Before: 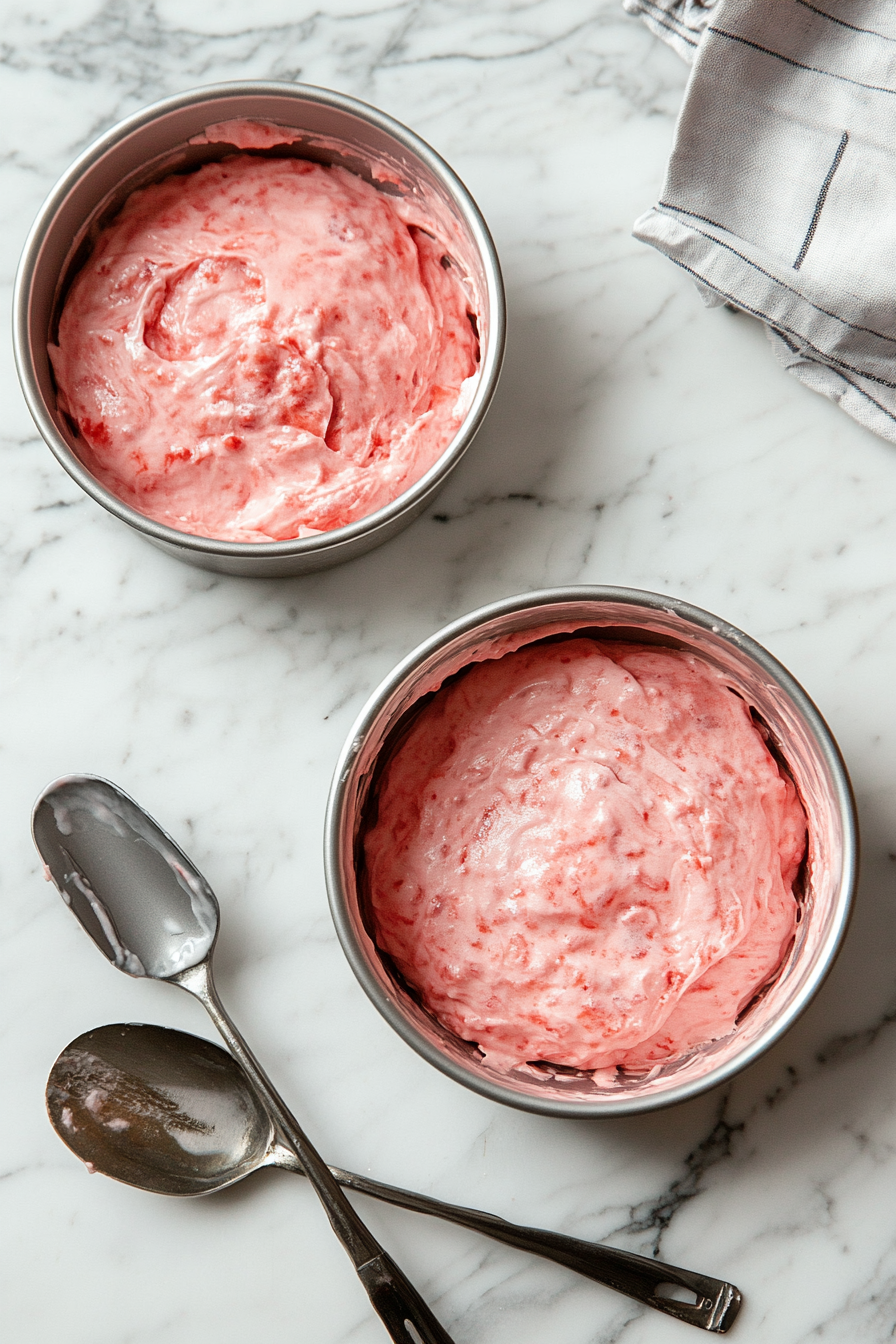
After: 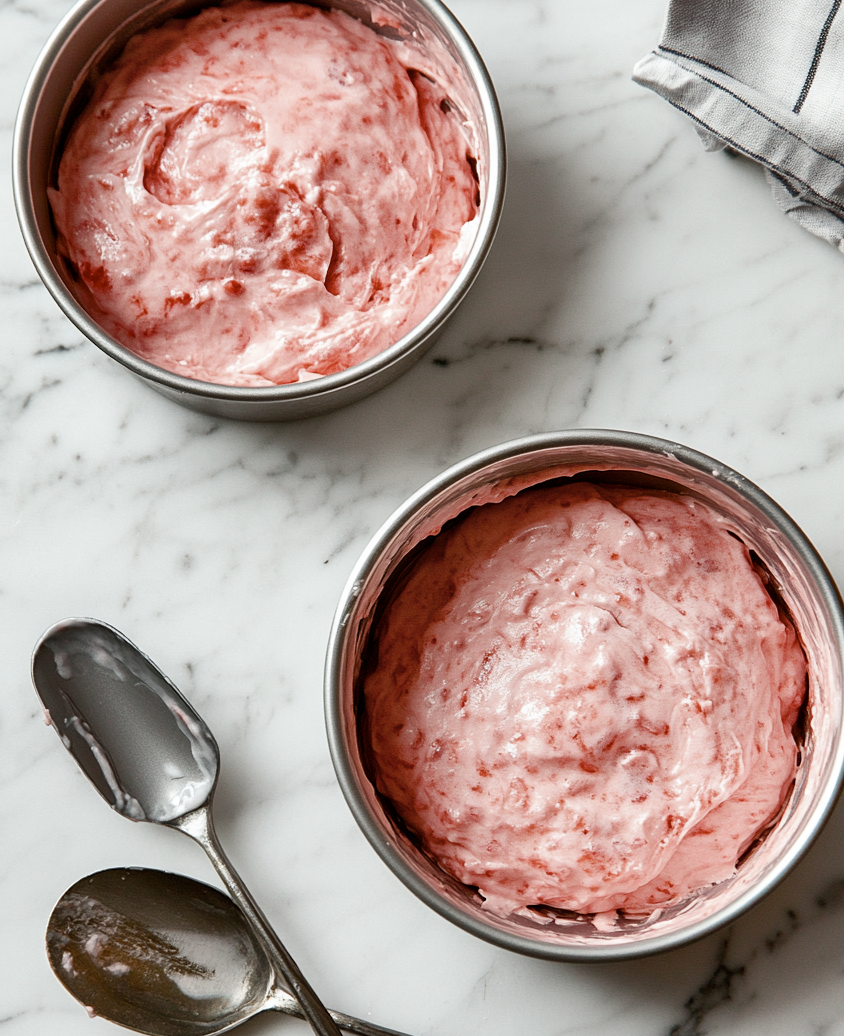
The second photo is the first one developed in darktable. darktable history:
color balance rgb: perceptual saturation grading › global saturation 20%, perceptual saturation grading › highlights -25%, perceptual saturation grading › shadows 50%
shadows and highlights: soften with gaussian
contrast brightness saturation: contrast 0.1, saturation -0.3
crop and rotate: angle 0.03°, top 11.643%, right 5.651%, bottom 11.189%
